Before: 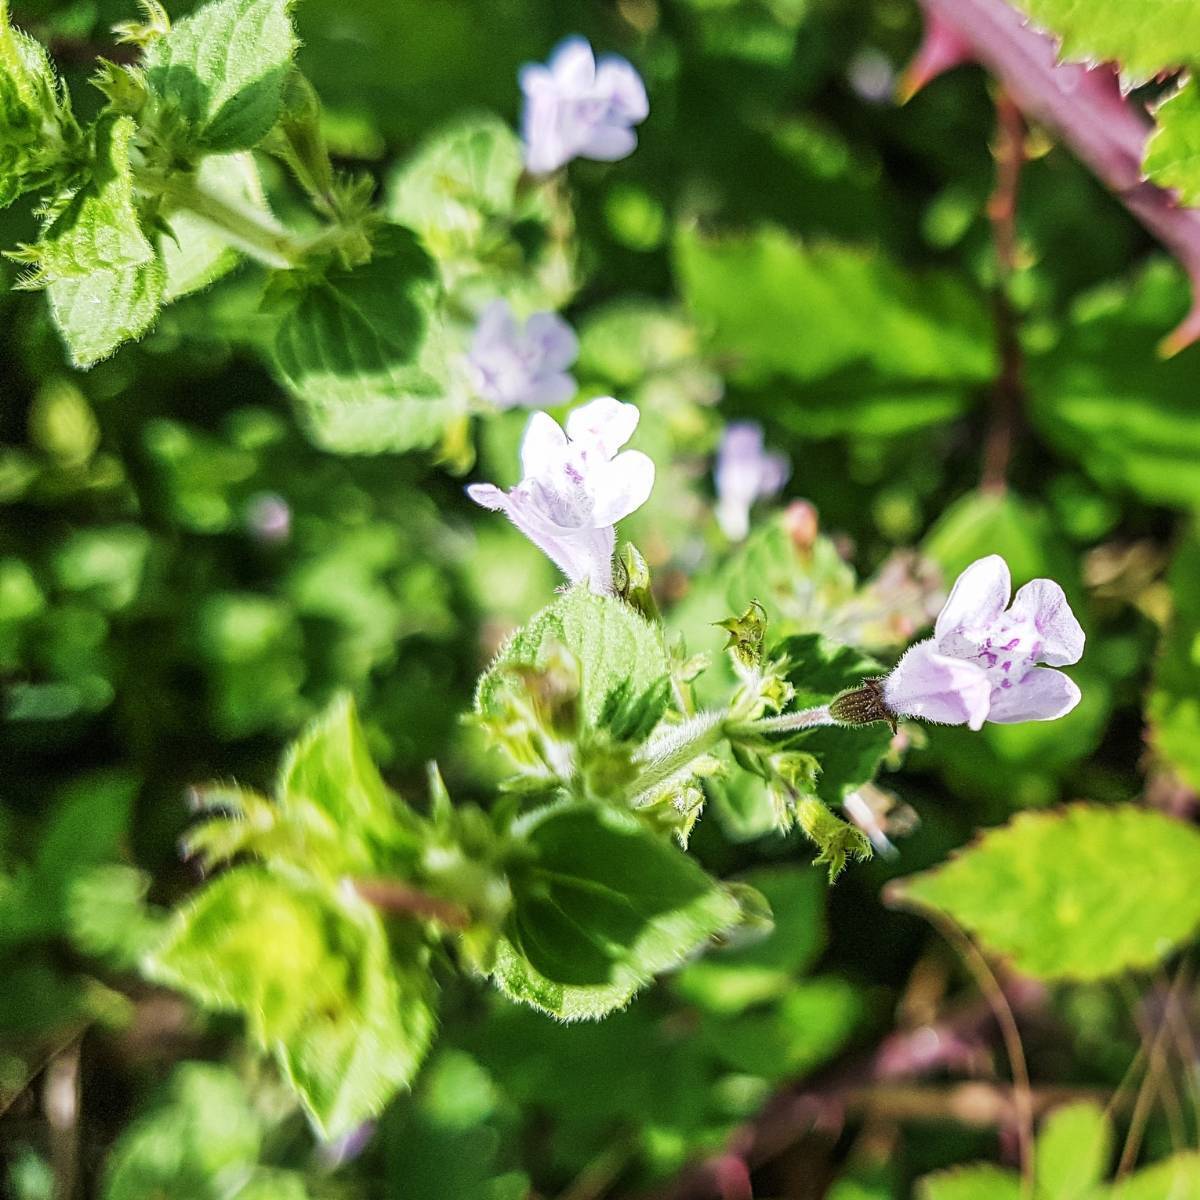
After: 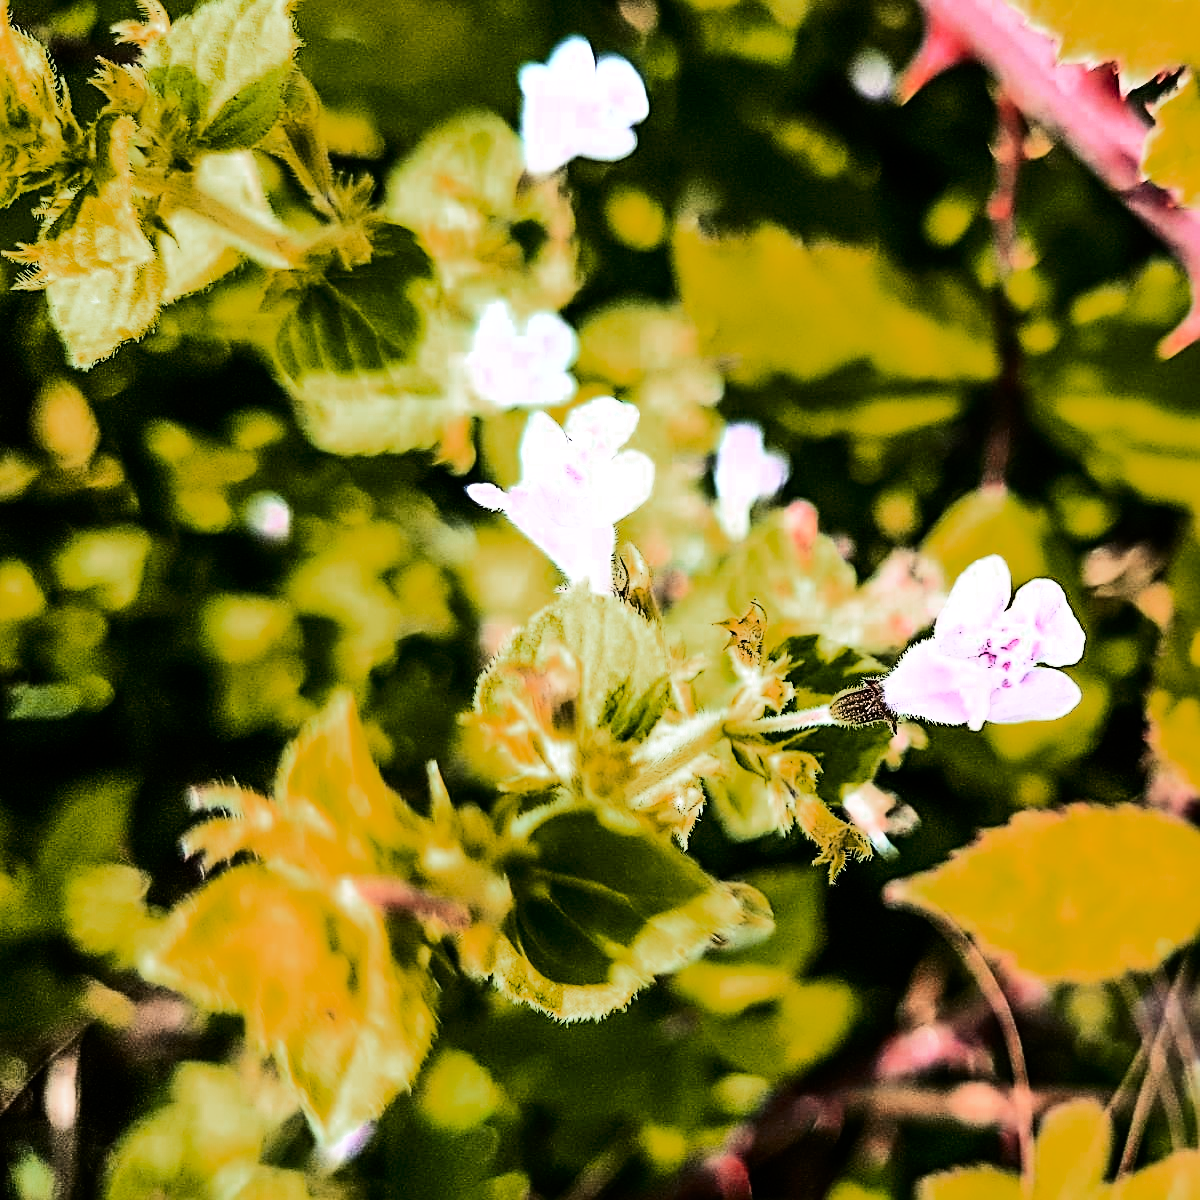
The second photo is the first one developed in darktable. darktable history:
sharpen: on, module defaults
contrast brightness saturation: contrast 0.22
color zones: curves: ch0 [(0, 0.299) (0.25, 0.383) (0.456, 0.352) (0.736, 0.571)]; ch1 [(0, 0.63) (0.151, 0.568) (0.254, 0.416) (0.47, 0.558) (0.732, 0.37) (0.909, 0.492)]; ch2 [(0.004, 0.604) (0.158, 0.443) (0.257, 0.403) (0.761, 0.468)]
rgb curve: curves: ch0 [(0, 0) (0.21, 0.15) (0.24, 0.21) (0.5, 0.75) (0.75, 0.96) (0.89, 0.99) (1, 1)]; ch1 [(0, 0.02) (0.21, 0.13) (0.25, 0.2) (0.5, 0.67) (0.75, 0.9) (0.89, 0.97) (1, 1)]; ch2 [(0, 0.02) (0.21, 0.13) (0.25, 0.2) (0.5, 0.67) (0.75, 0.9) (0.89, 0.97) (1, 1)], compensate middle gray true
